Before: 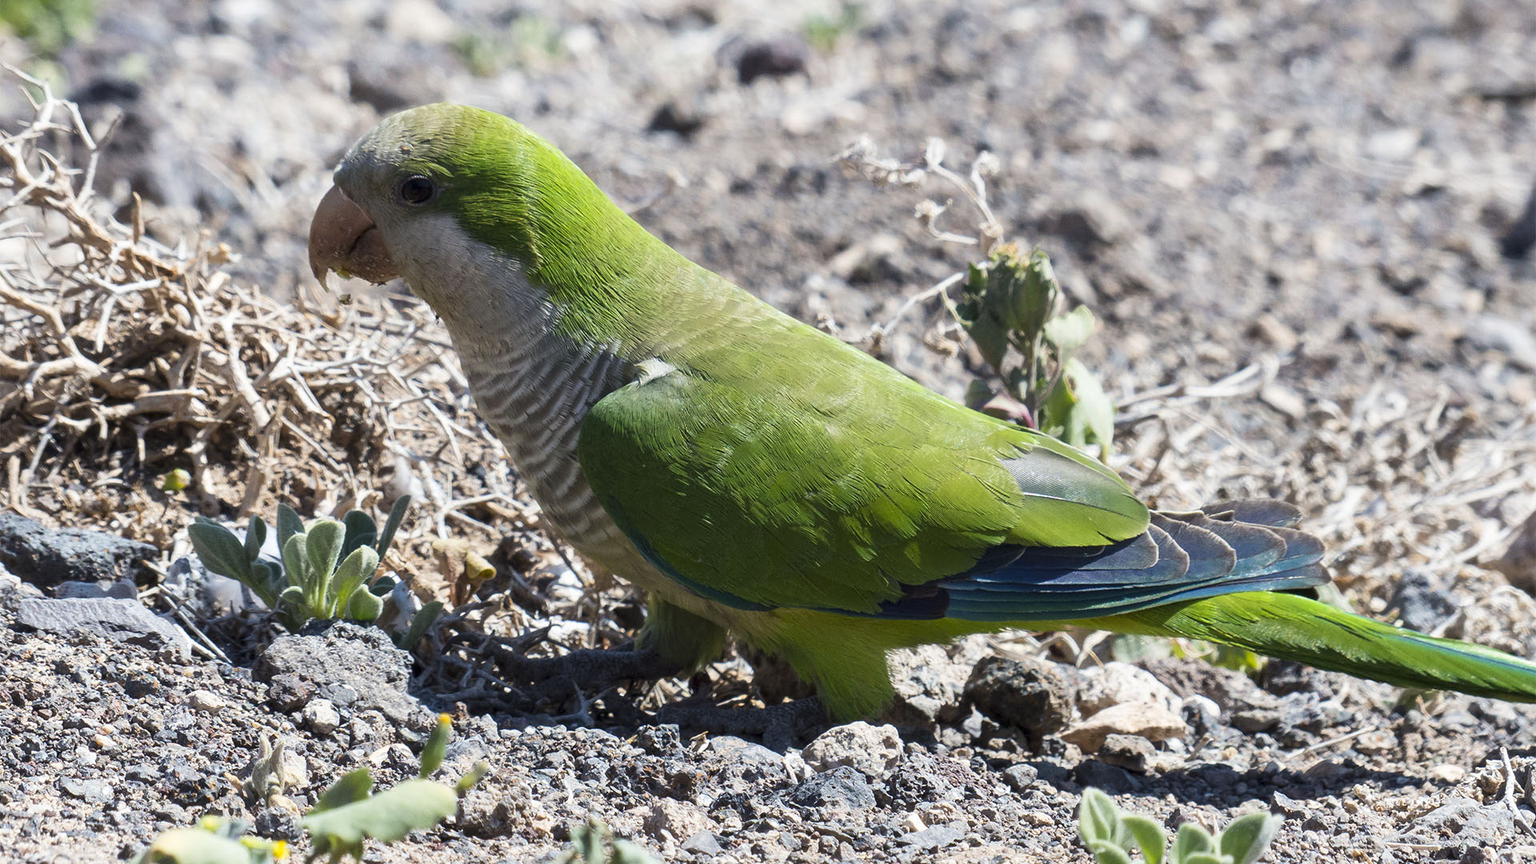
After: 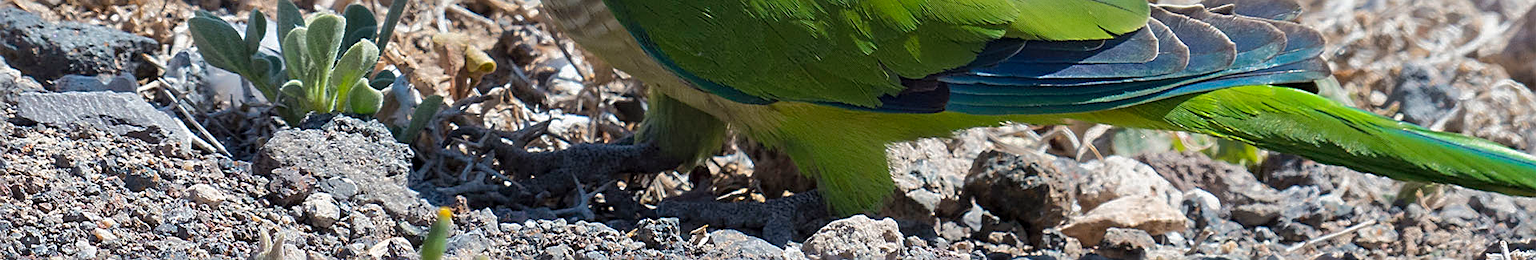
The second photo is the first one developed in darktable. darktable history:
sharpen: on, module defaults
shadows and highlights: shadows 39.93, highlights -59.75
crop and rotate: top 58.652%, bottom 11.138%
